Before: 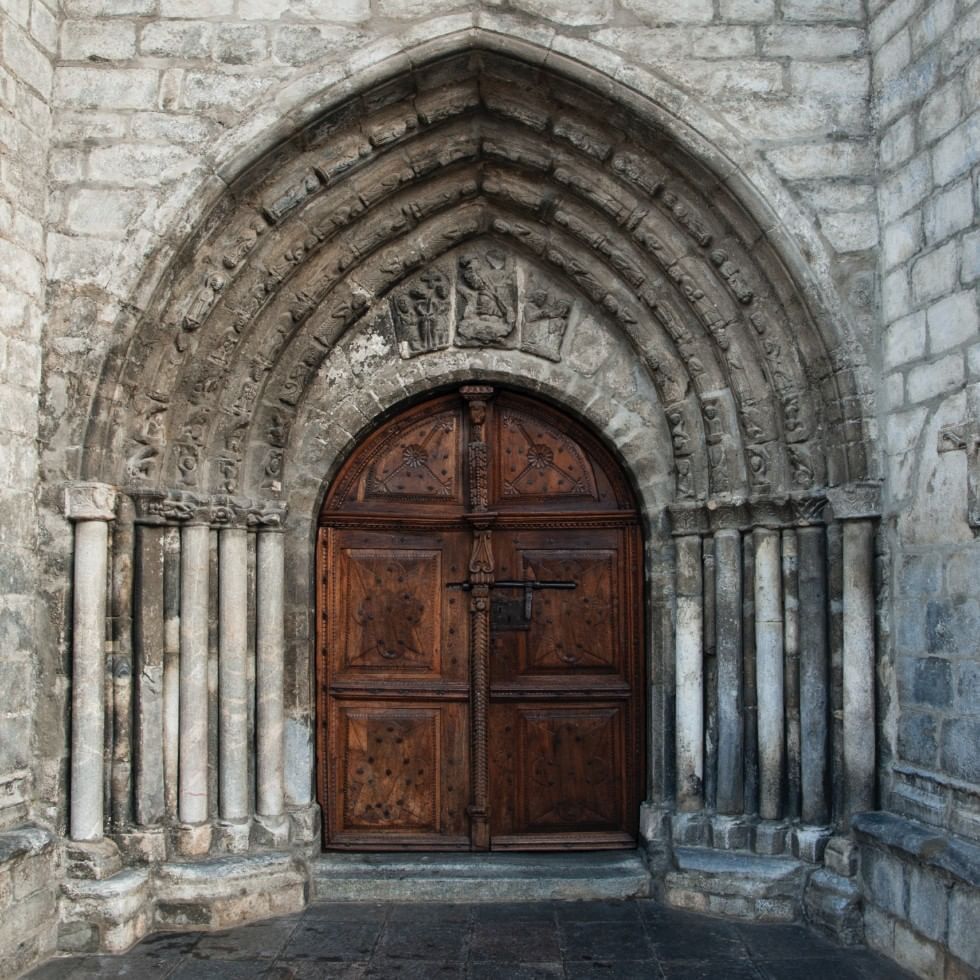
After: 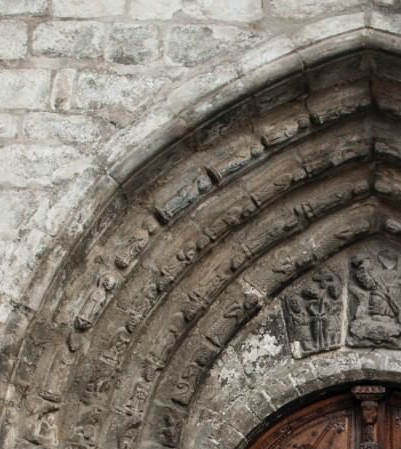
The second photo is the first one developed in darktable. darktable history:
crop and rotate: left 11.109%, top 0.05%, right 47.953%, bottom 54.084%
